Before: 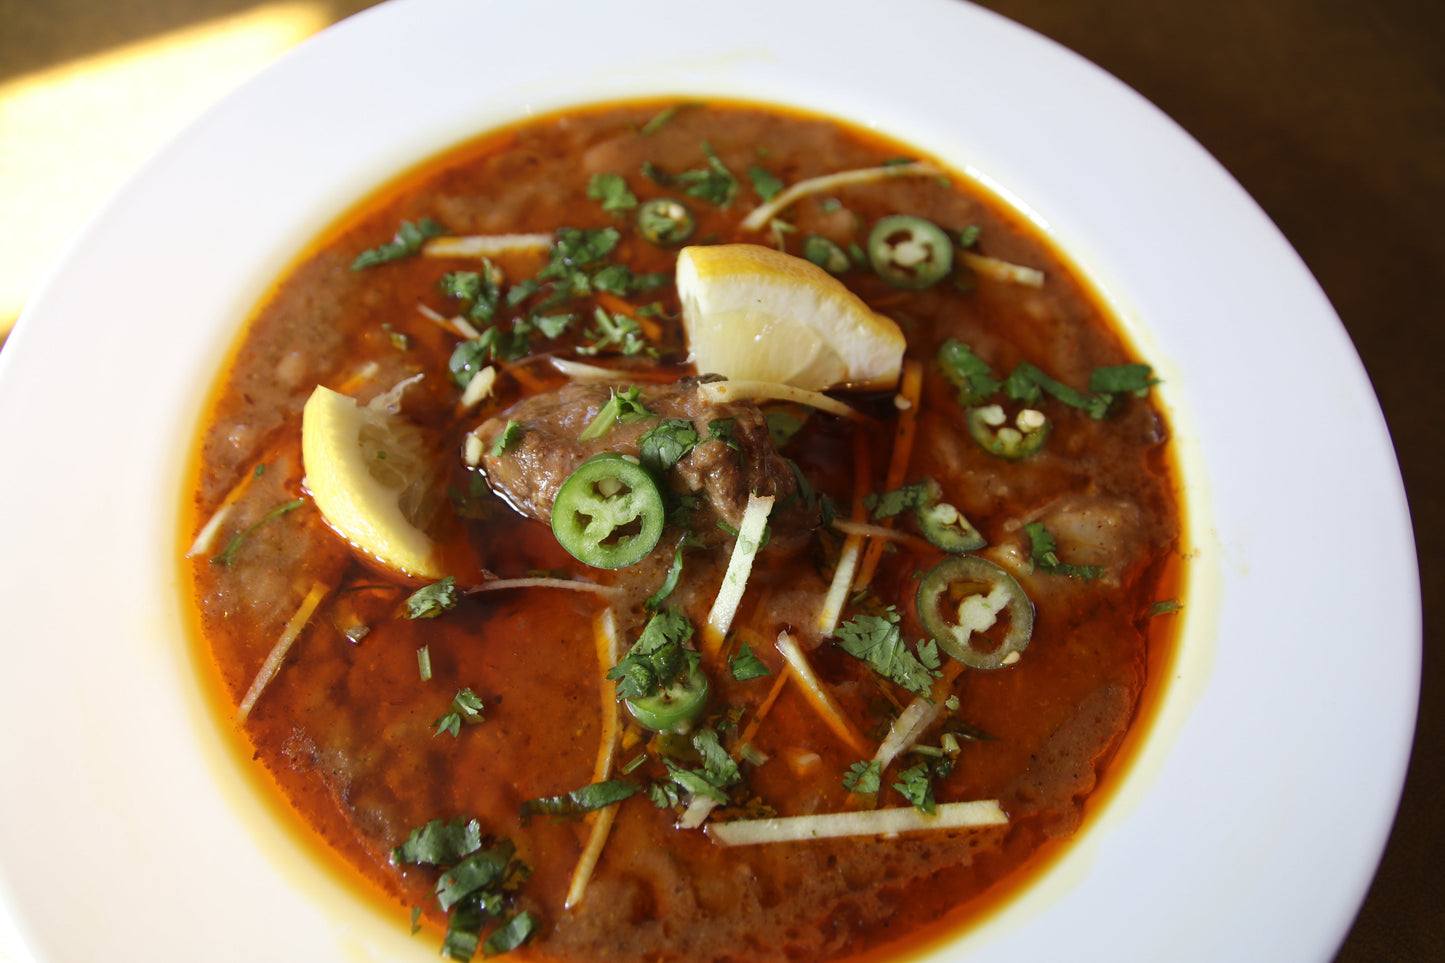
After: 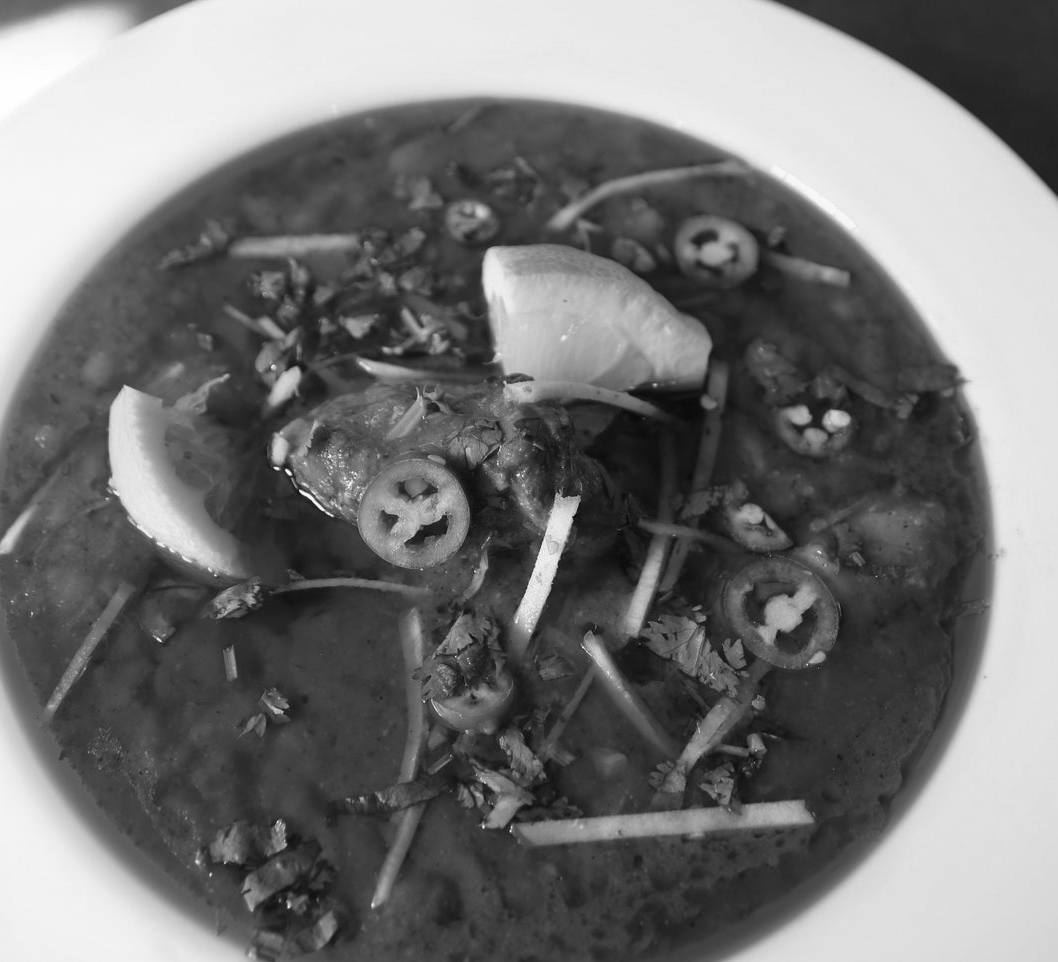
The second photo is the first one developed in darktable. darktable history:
crop: left 13.443%, right 13.31%
monochrome: a 0, b 0, size 0.5, highlights 0.57
